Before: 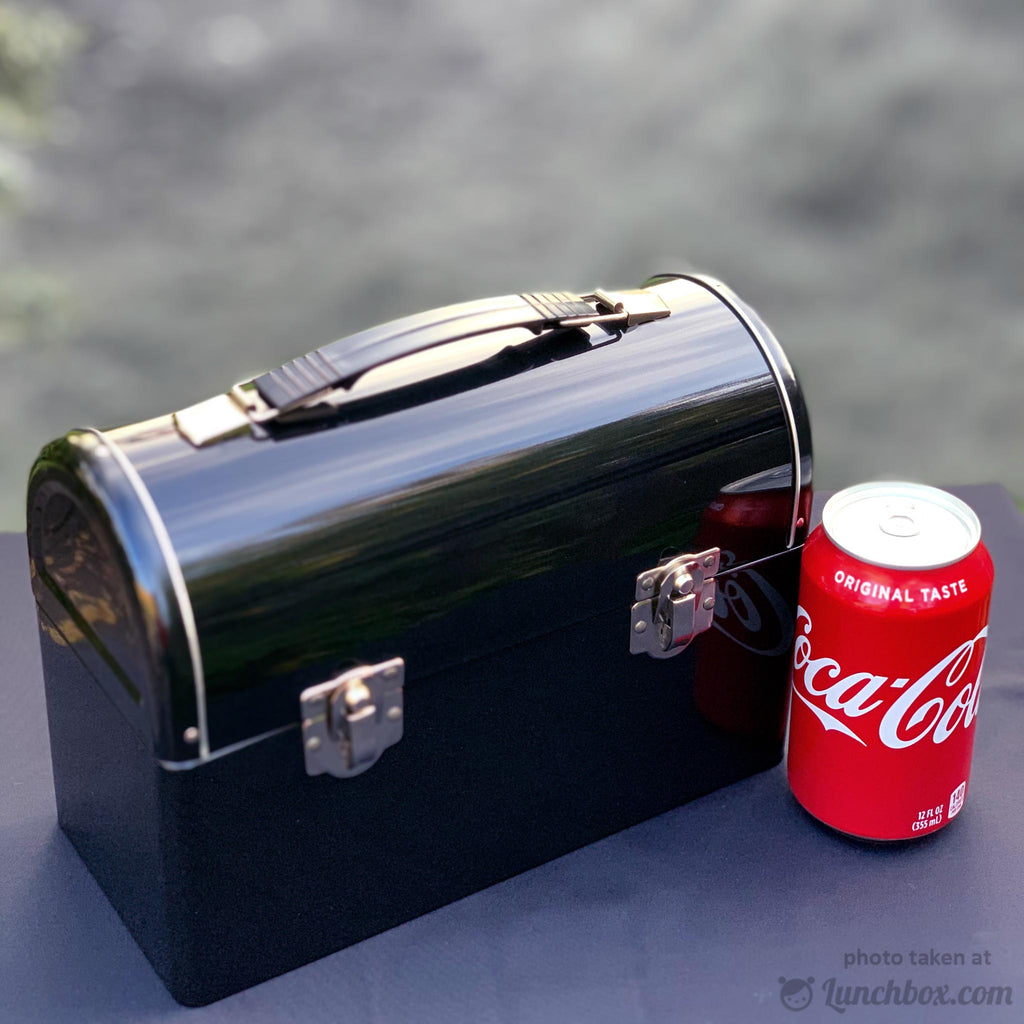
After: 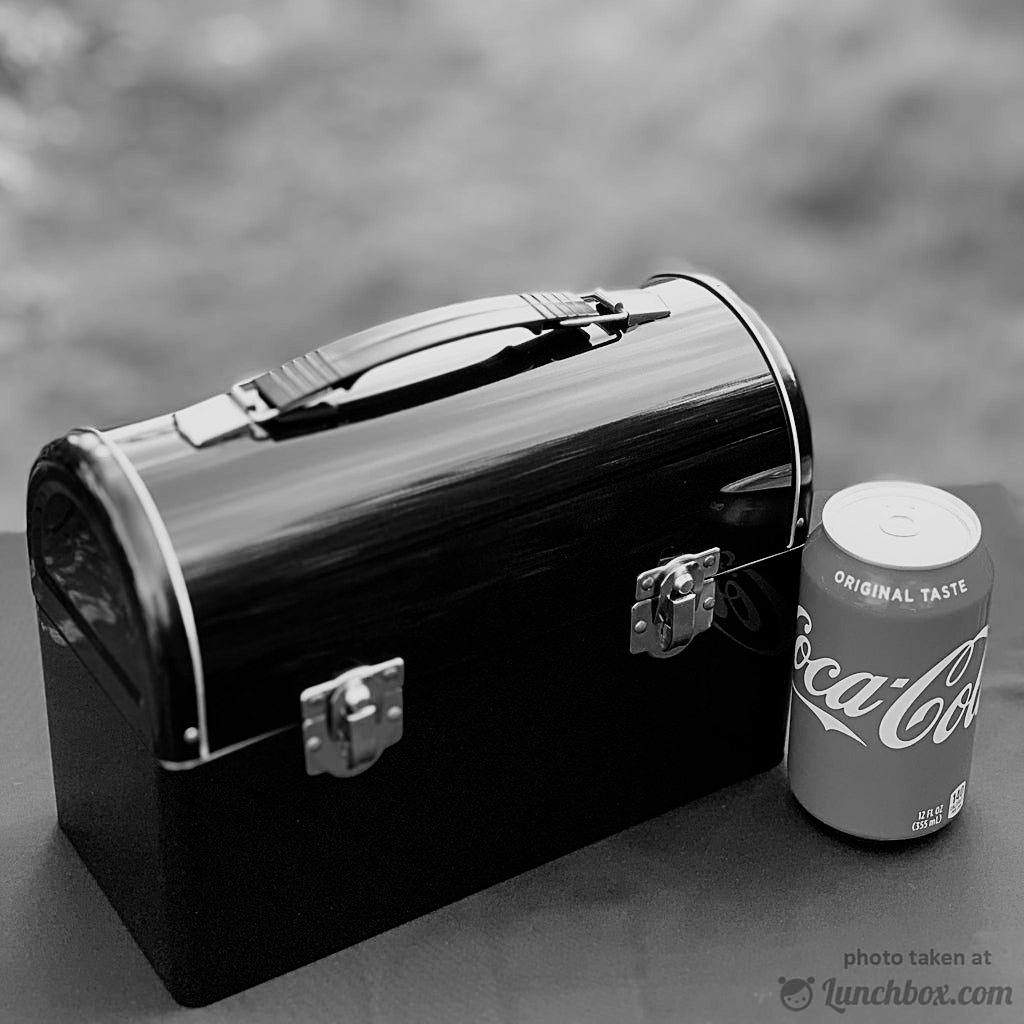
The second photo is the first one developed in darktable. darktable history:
sharpen: on, module defaults
filmic rgb: black relative exposure -7.5 EV, white relative exposure 5 EV, hardness 3.31, contrast 1.3, contrast in shadows safe
monochrome: on, module defaults
